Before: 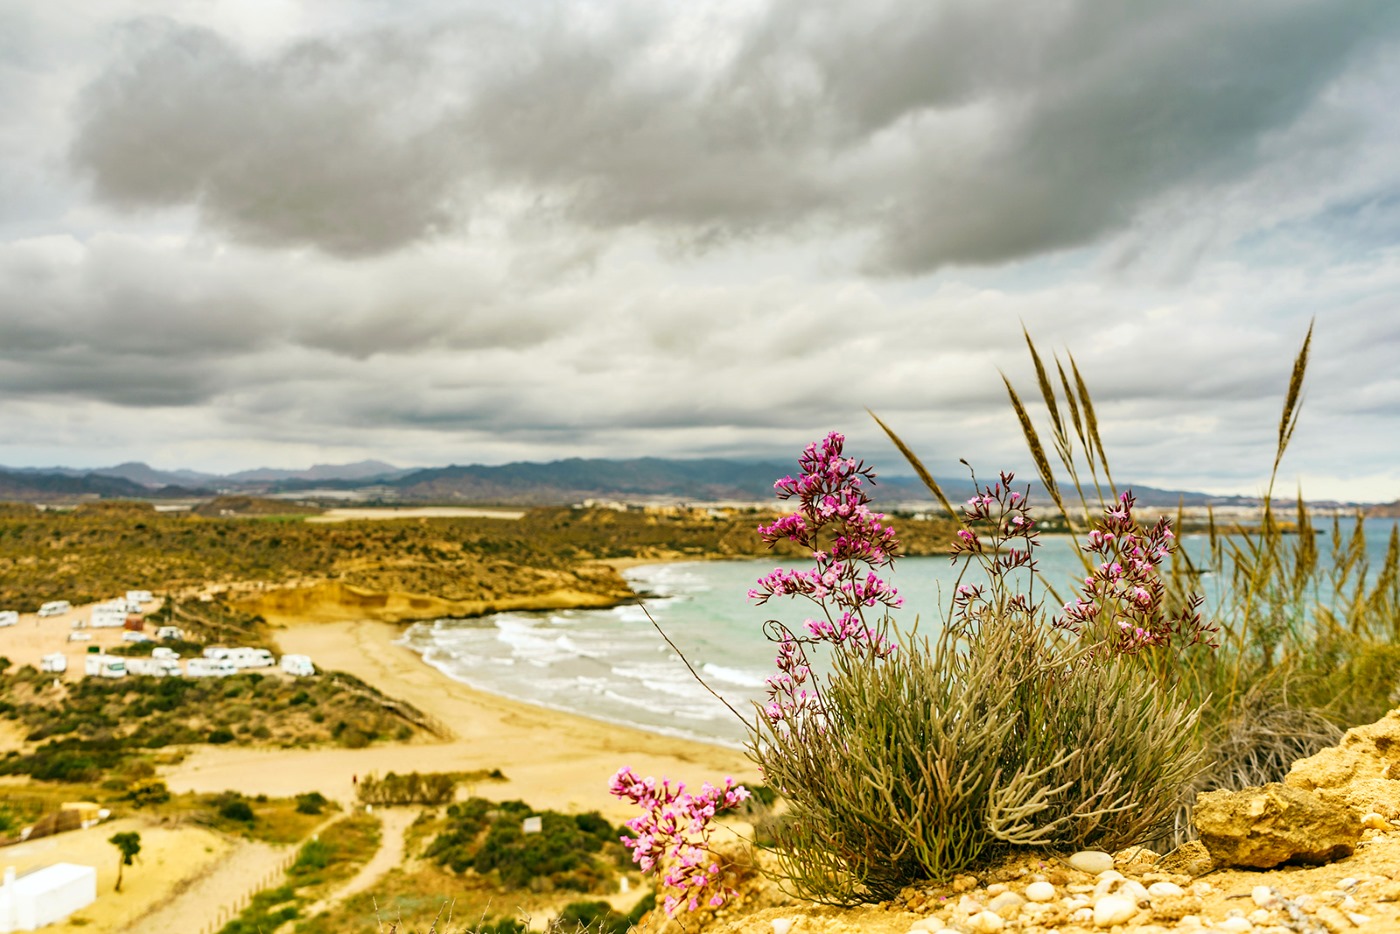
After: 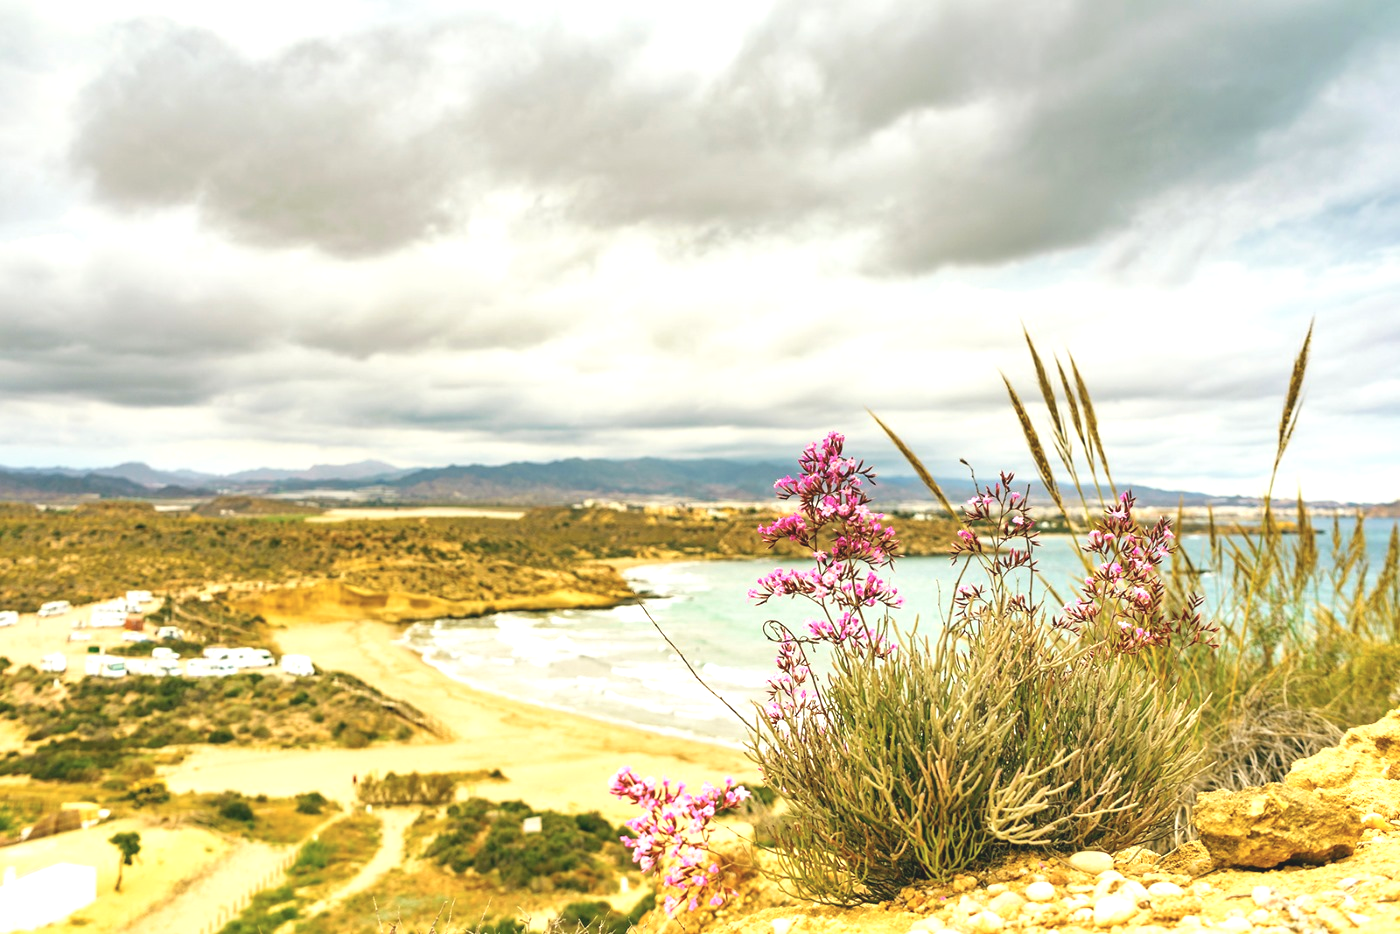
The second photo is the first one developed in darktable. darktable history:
exposure: black level correction 0, exposure 0.889 EV, compensate exposure bias true, compensate highlight preservation false
contrast brightness saturation: contrast -0.151, brightness 0.051, saturation -0.133
